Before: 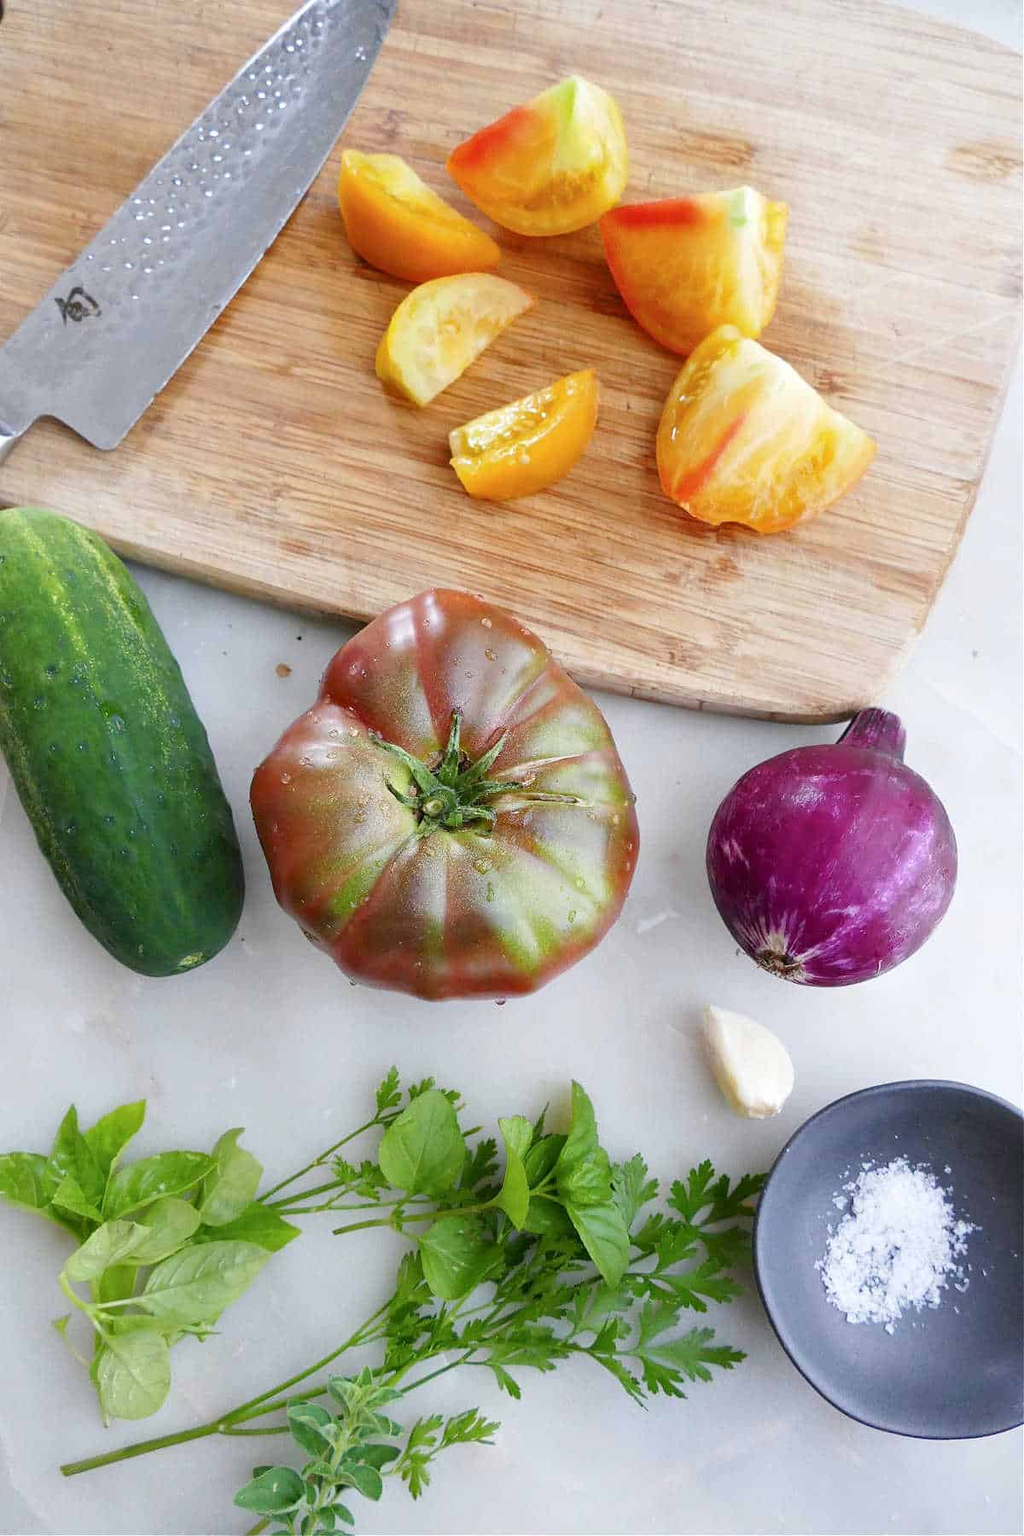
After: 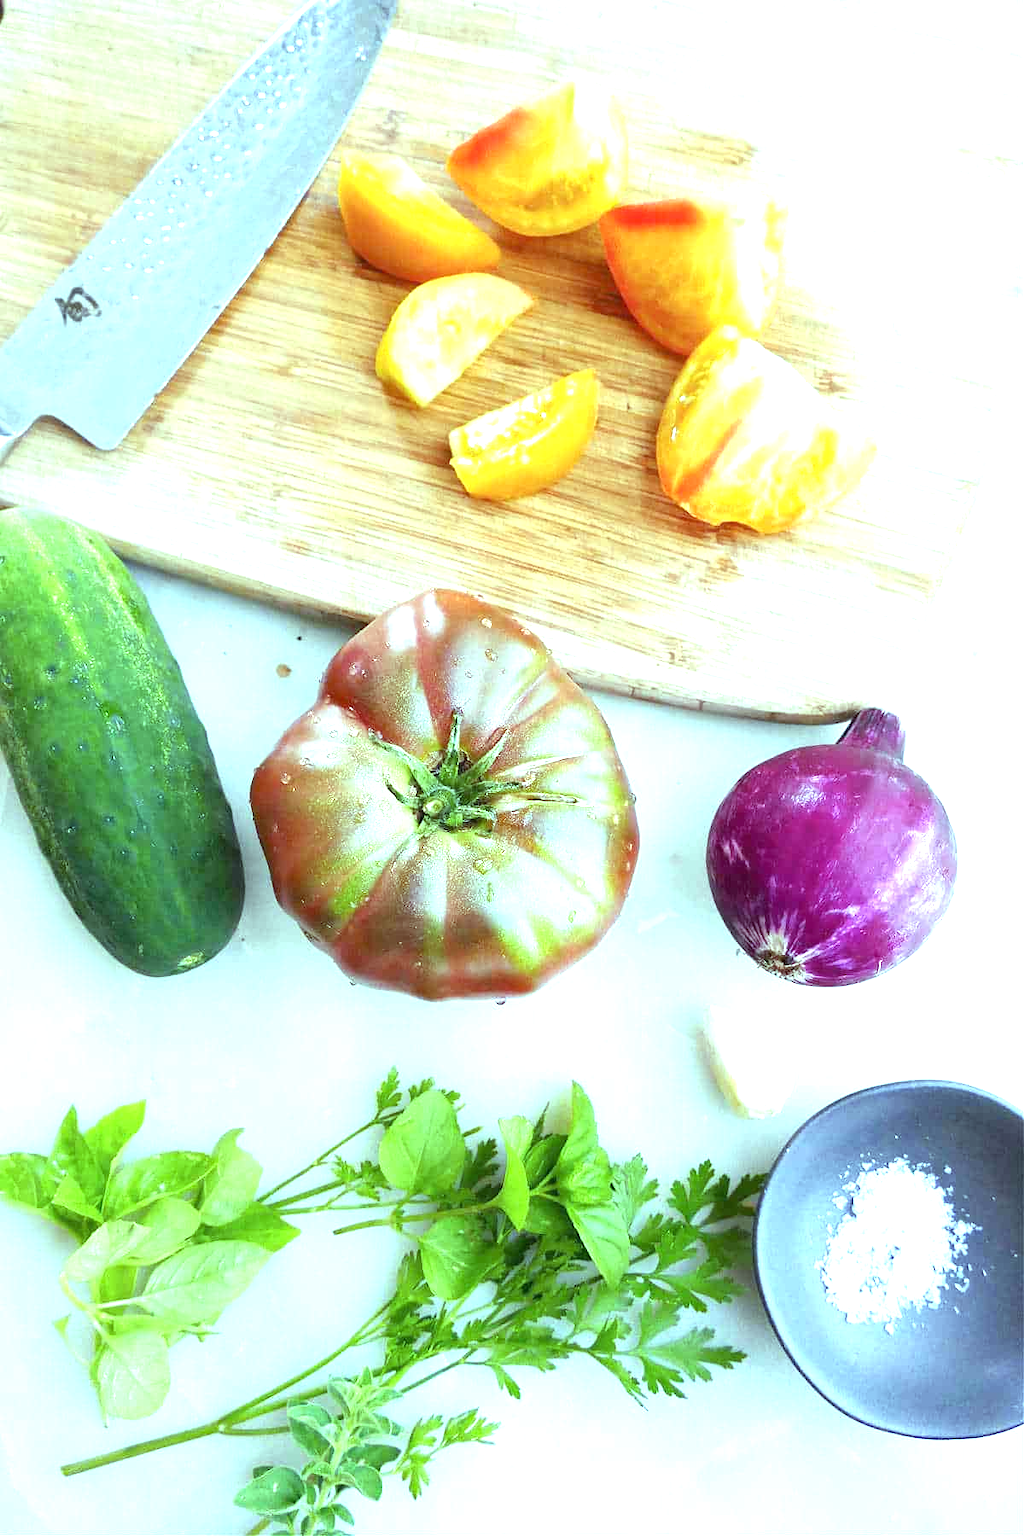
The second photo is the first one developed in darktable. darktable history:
exposure: black level correction 0, exposure 1.1 EV, compensate exposure bias true, compensate highlight preservation false
color balance: mode lift, gamma, gain (sRGB), lift [0.997, 0.979, 1.021, 1.011], gamma [1, 1.084, 0.916, 0.998], gain [1, 0.87, 1.13, 1.101], contrast 4.55%, contrast fulcrum 38.24%, output saturation 104.09%
